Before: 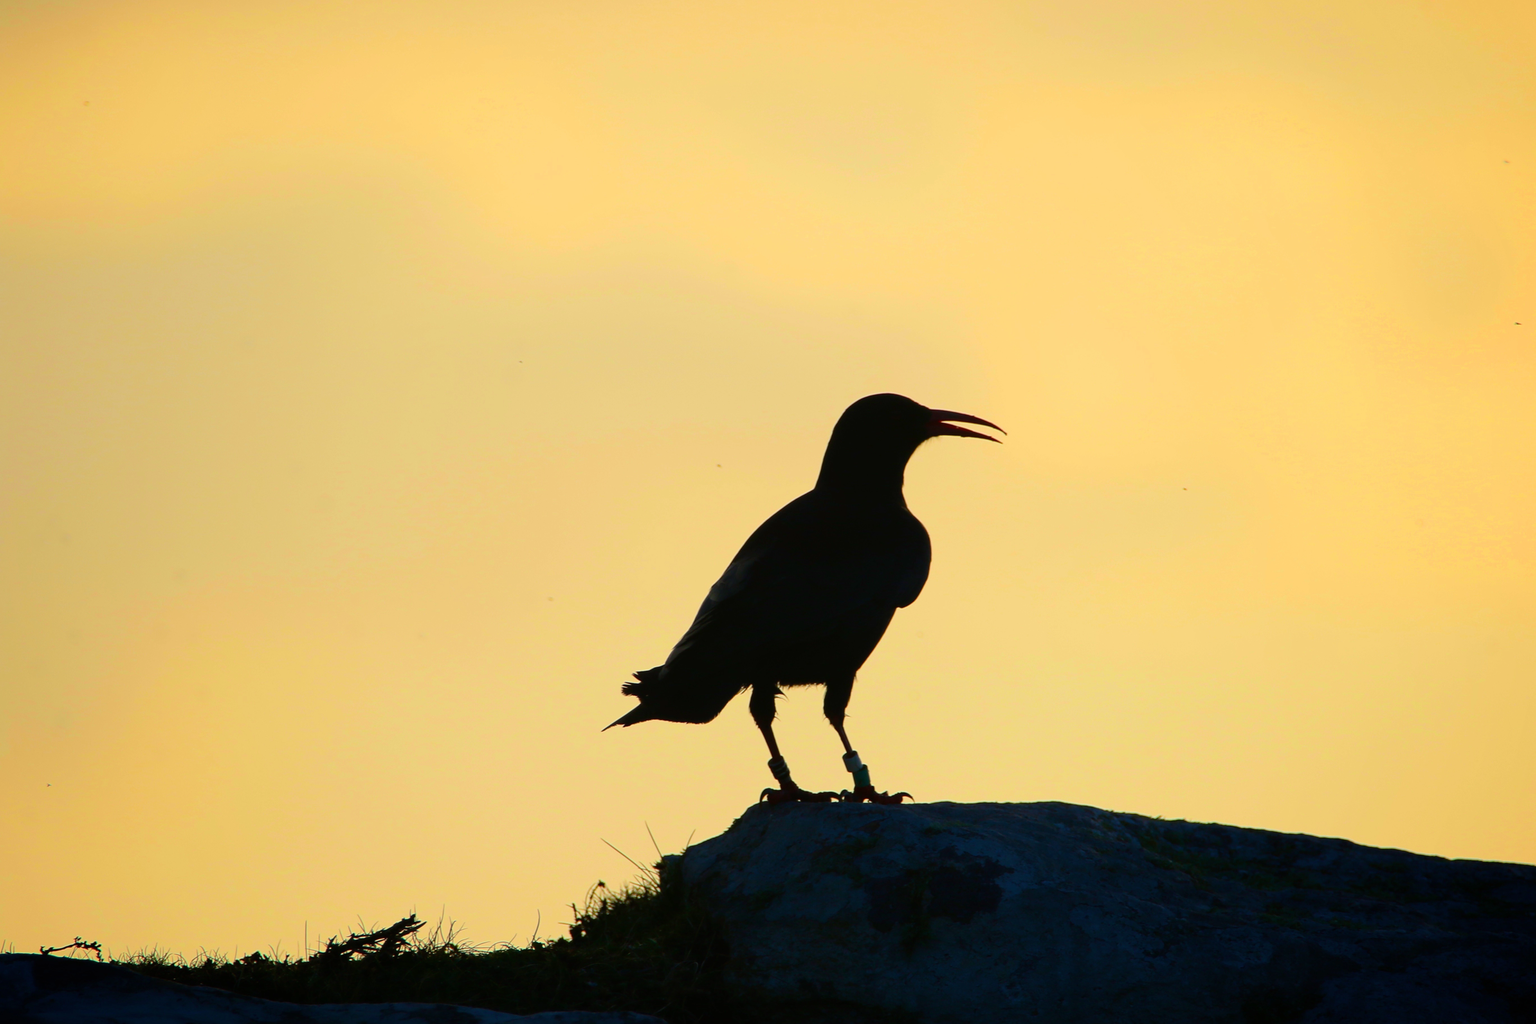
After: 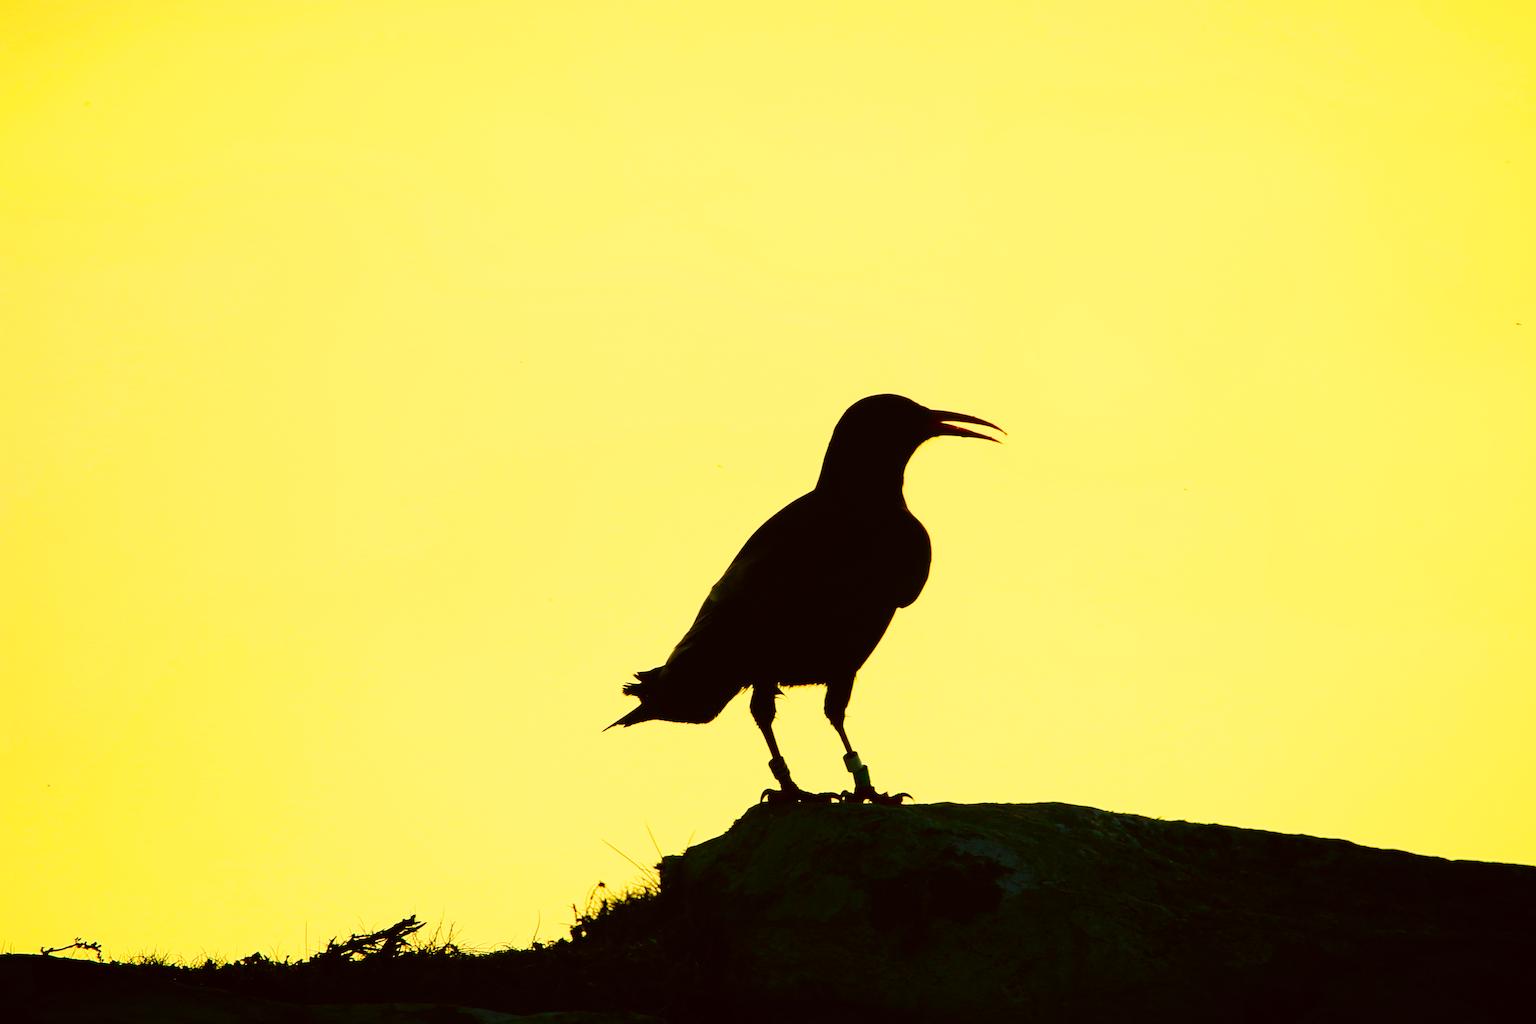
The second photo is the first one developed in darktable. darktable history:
base curve: curves: ch0 [(0, 0) (0, 0.001) (0.001, 0.001) (0.004, 0.002) (0.007, 0.004) (0.015, 0.013) (0.033, 0.045) (0.052, 0.096) (0.075, 0.17) (0.099, 0.241) (0.163, 0.42) (0.219, 0.55) (0.259, 0.616) (0.327, 0.722) (0.365, 0.765) (0.522, 0.873) (0.547, 0.881) (0.689, 0.919) (0.826, 0.952) (1, 1)], preserve colors none
color correction: highlights a* 0.162, highlights b* 29.53, shadows a* -0.162, shadows b* 21.09
white balance: red 1.08, blue 0.791
